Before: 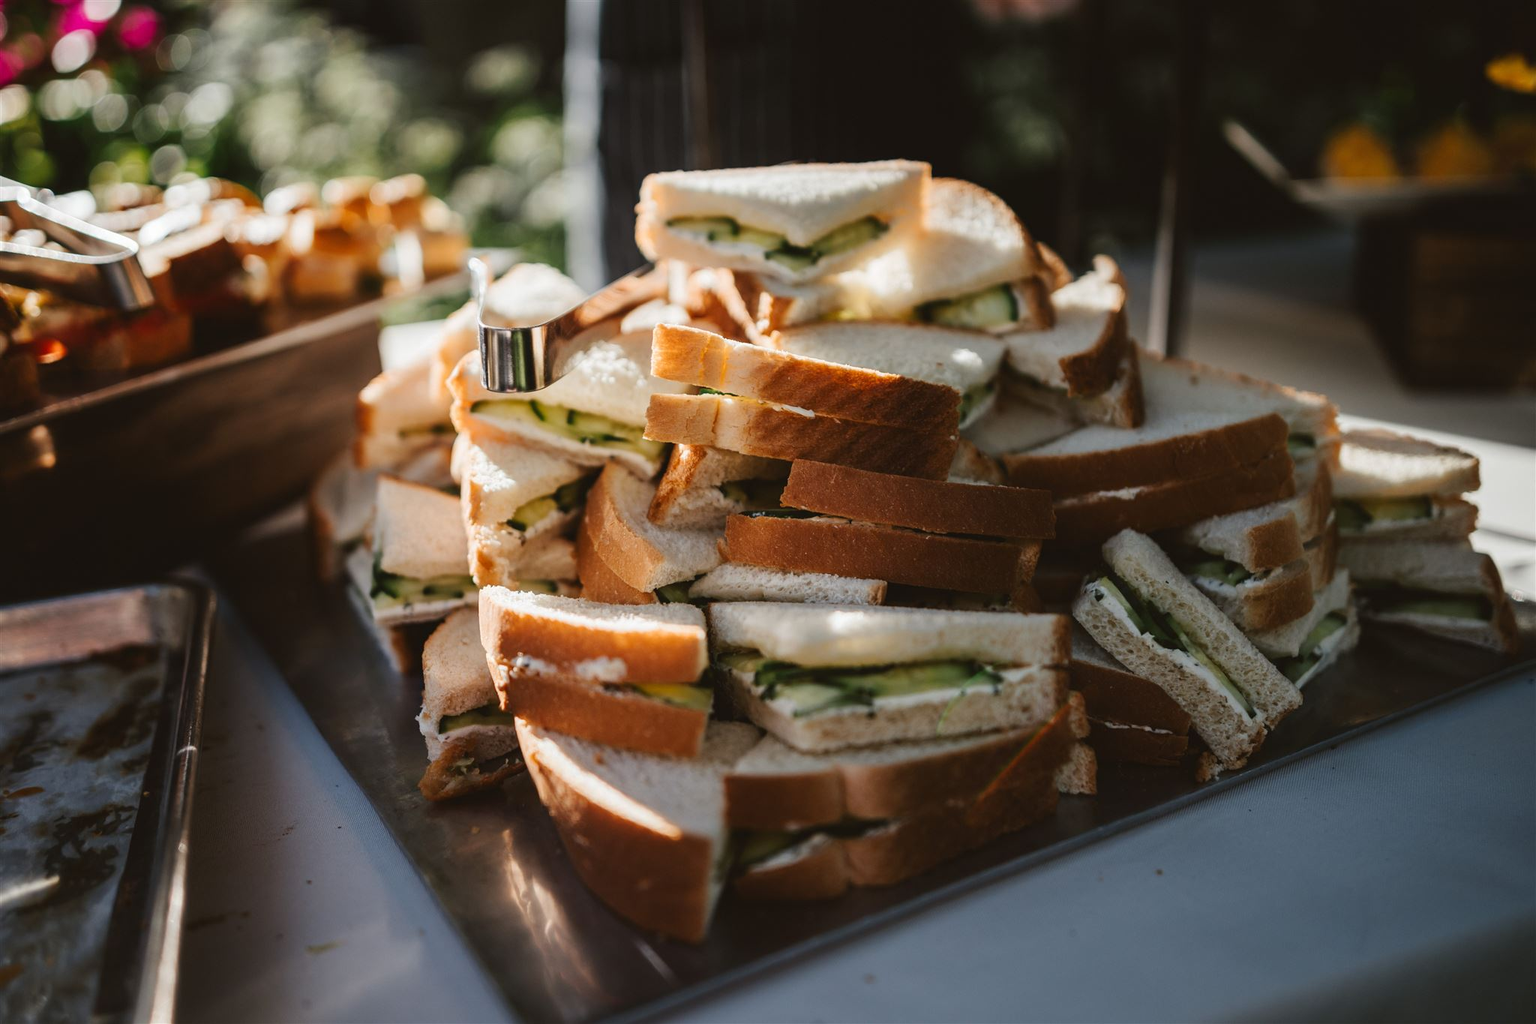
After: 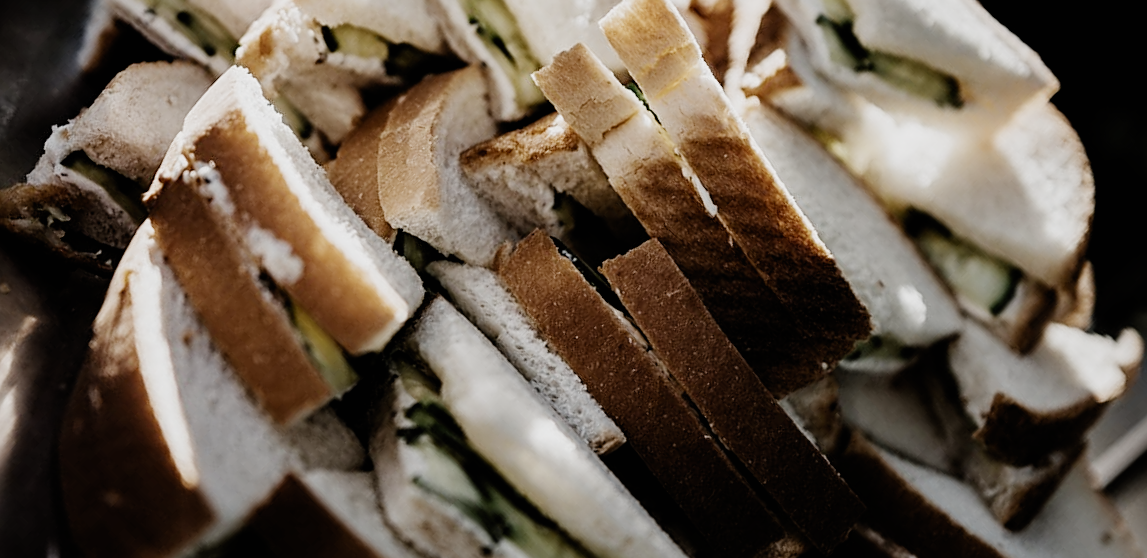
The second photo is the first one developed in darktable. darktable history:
exposure: exposure 0.203 EV, compensate highlight preservation false
sharpen: radius 2.51, amount 0.323
crop and rotate: angle -44.82°, top 16.048%, right 0.986%, bottom 11.619%
filmic rgb: black relative exposure -5.1 EV, white relative exposure 3.98 EV, hardness 2.88, contrast 1.297, highlights saturation mix -28.68%, preserve chrominance no, color science v5 (2021)
